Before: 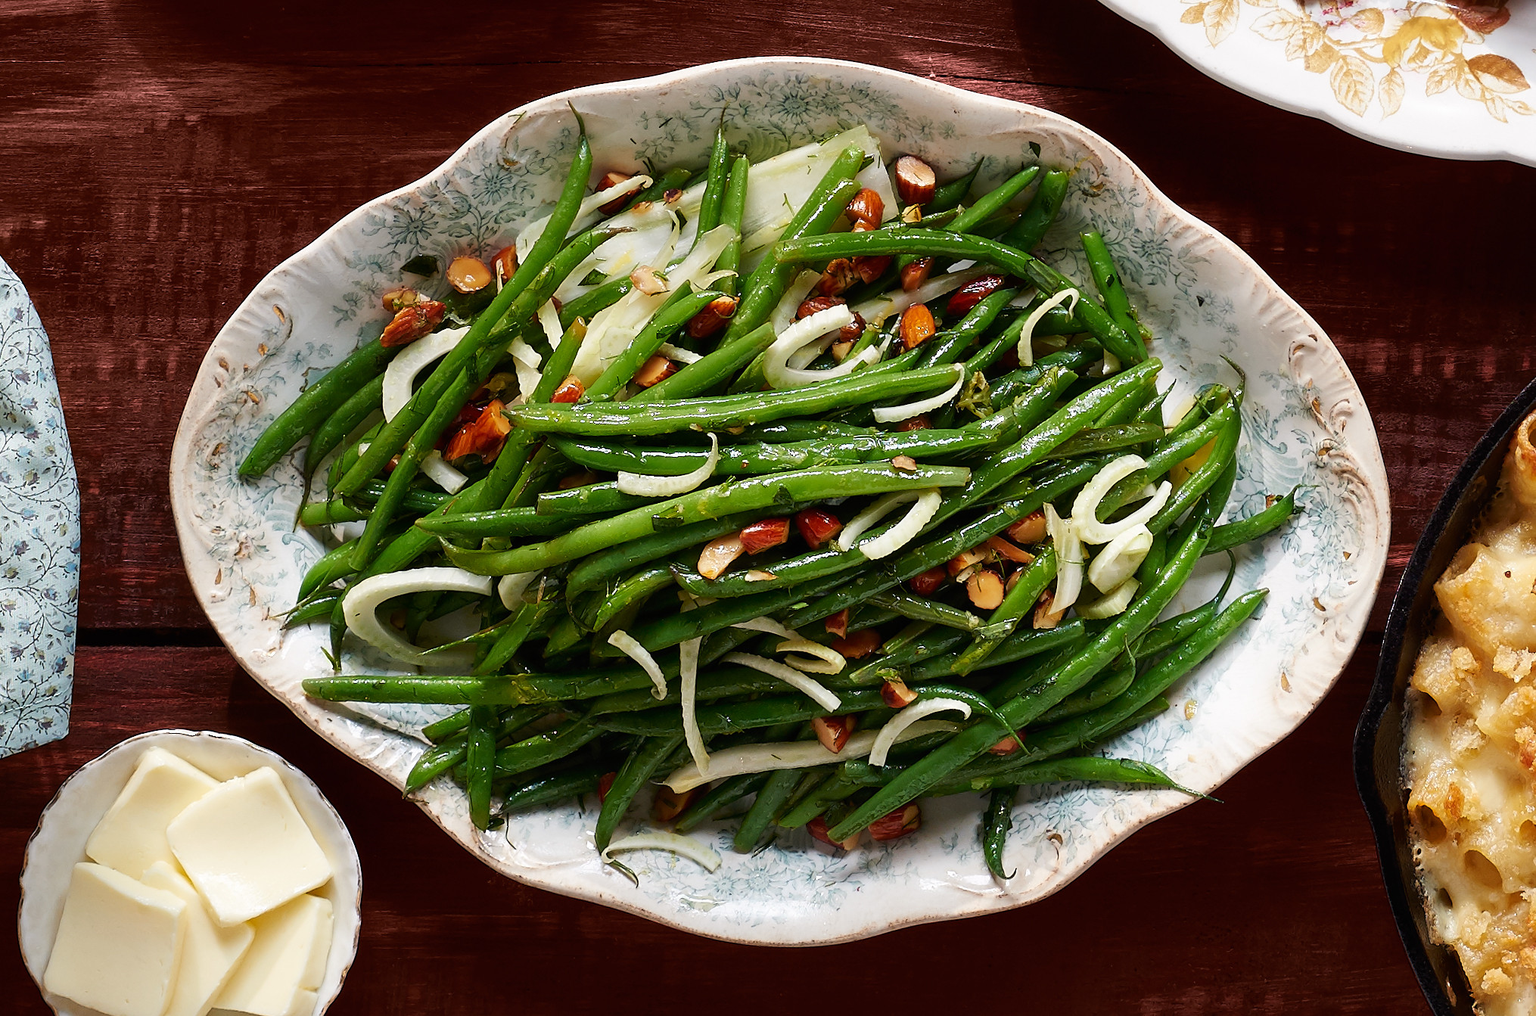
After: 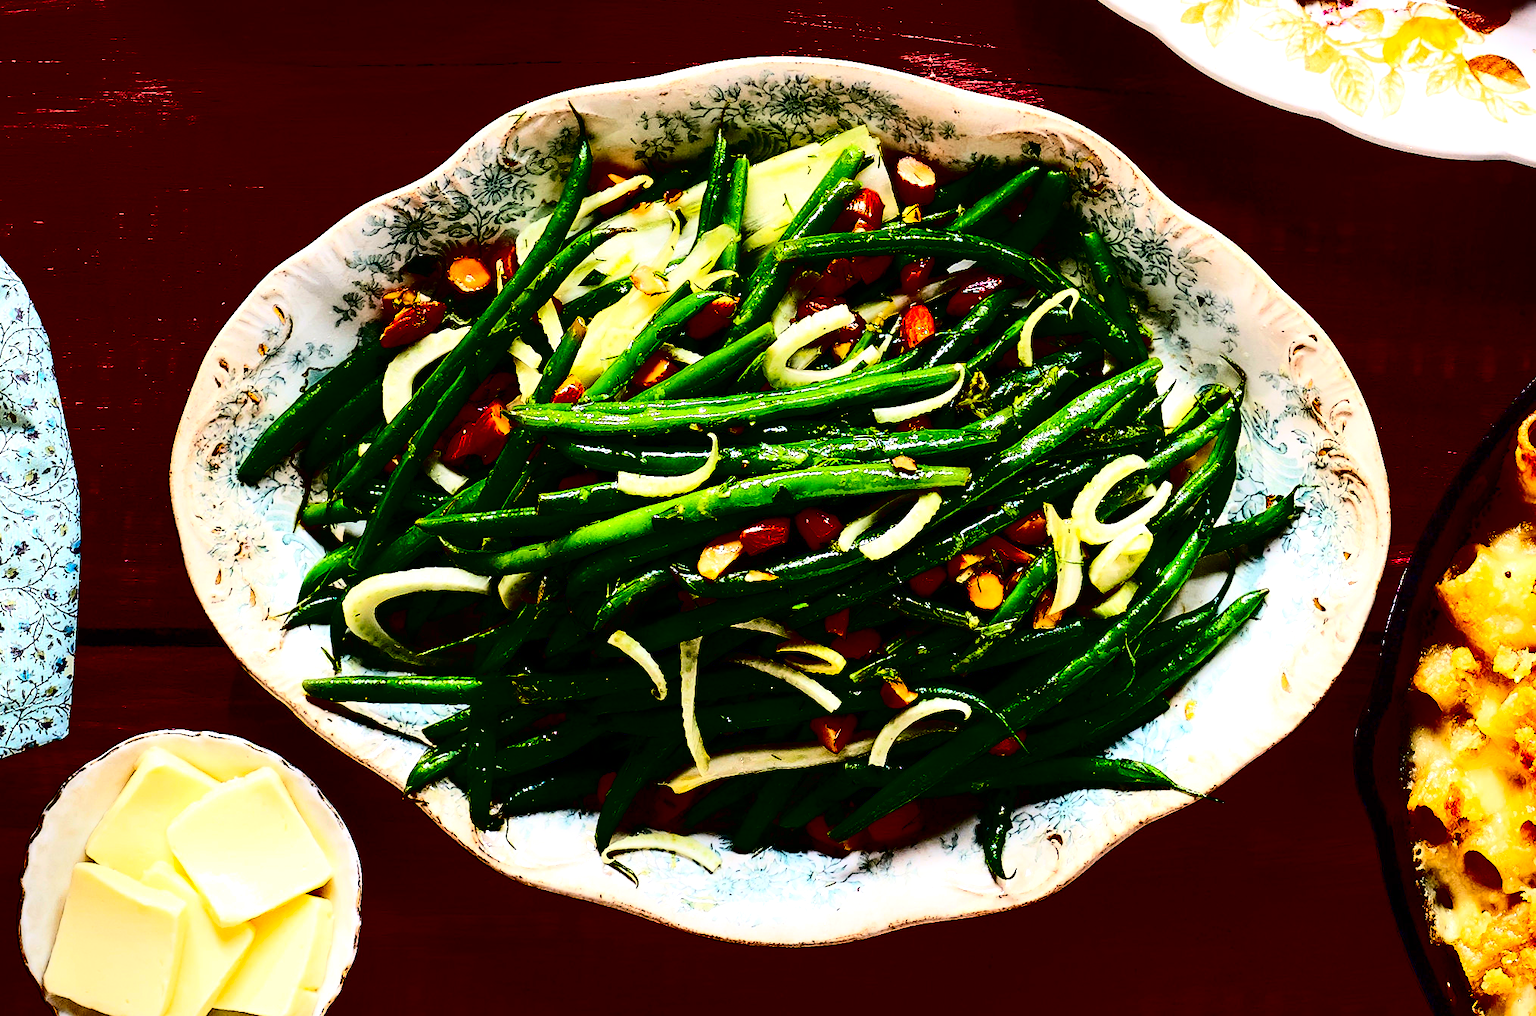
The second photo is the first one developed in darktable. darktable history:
exposure: black level correction 0, exposure 0.5 EV, compensate exposure bias true, compensate highlight preservation false
contrast brightness saturation: contrast 0.77, brightness -1, saturation 1
